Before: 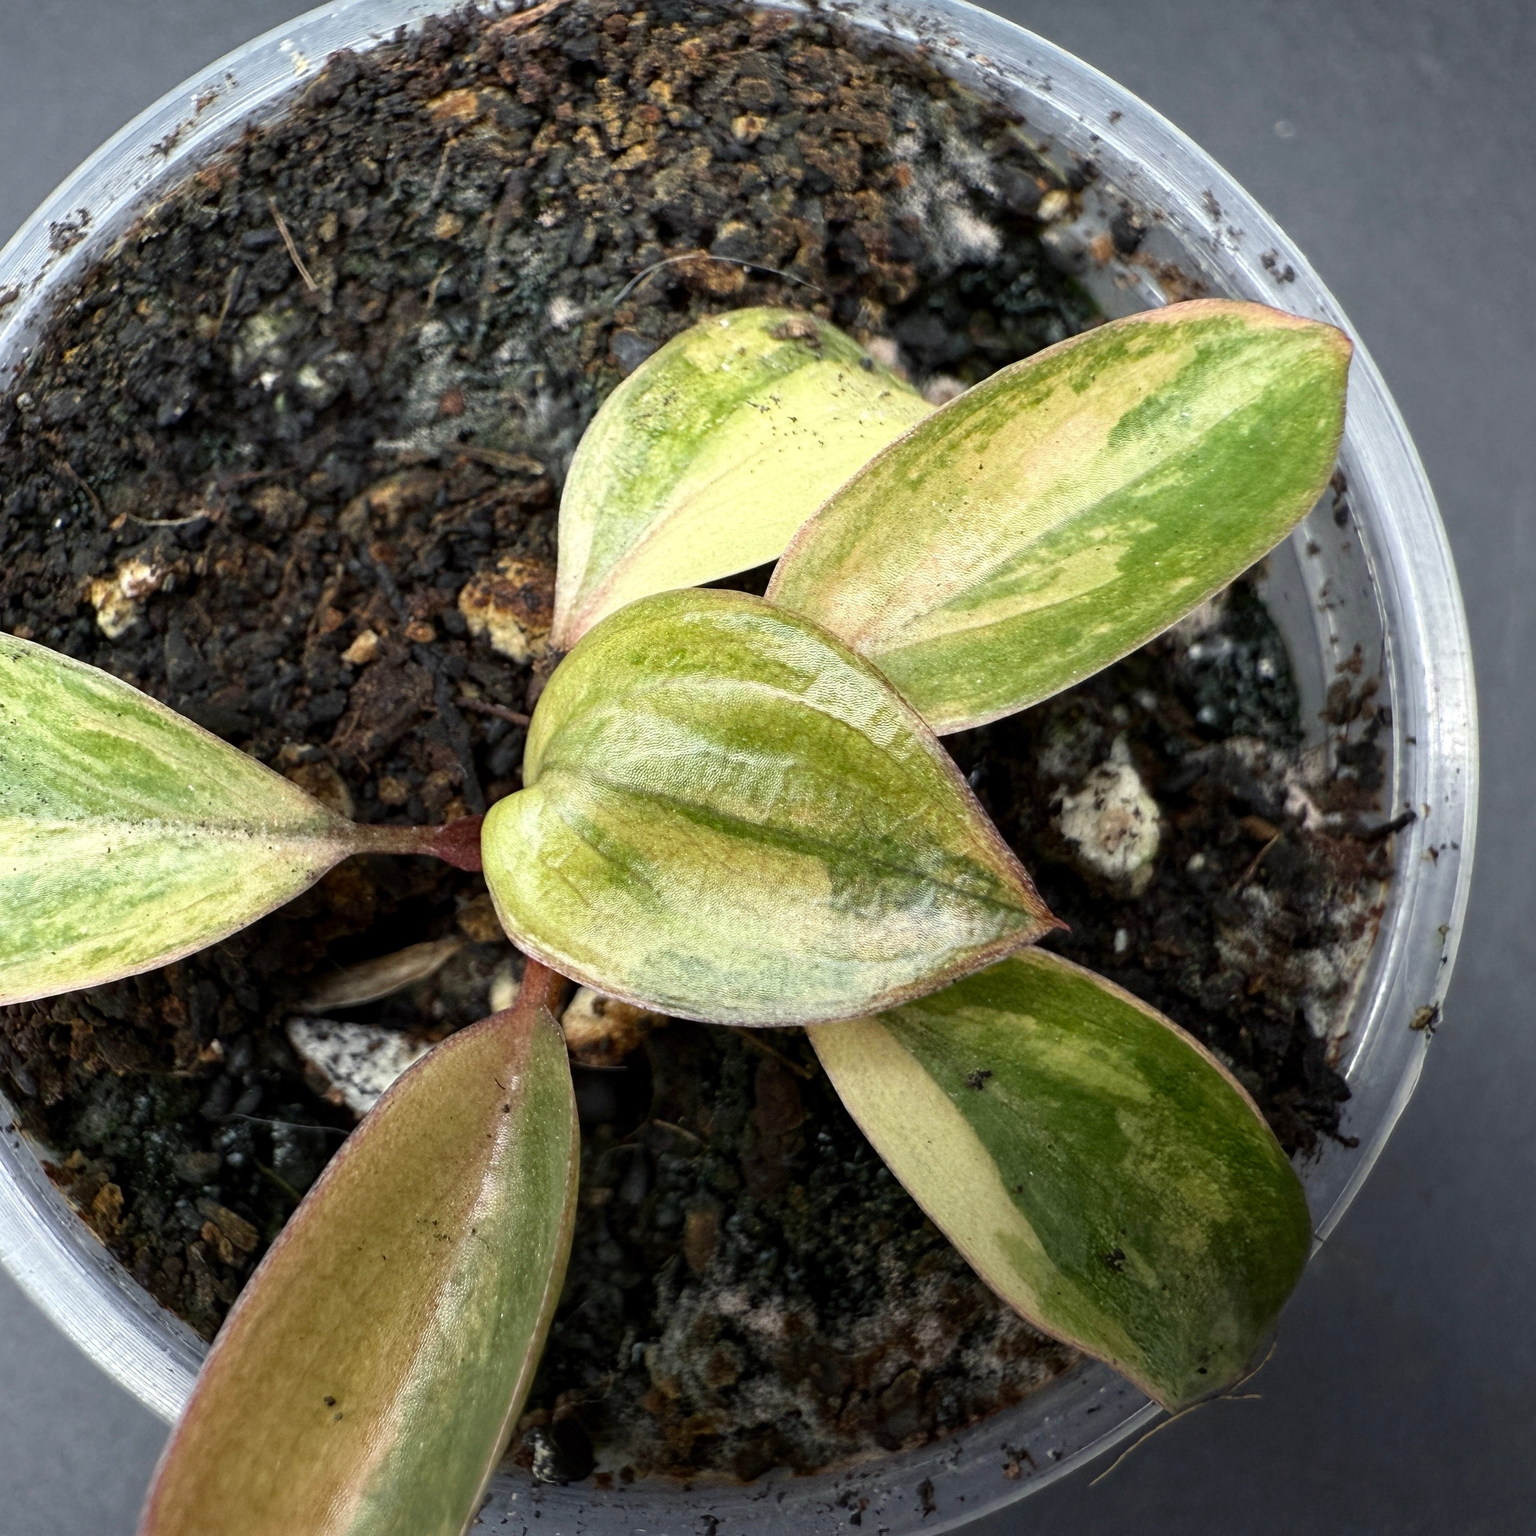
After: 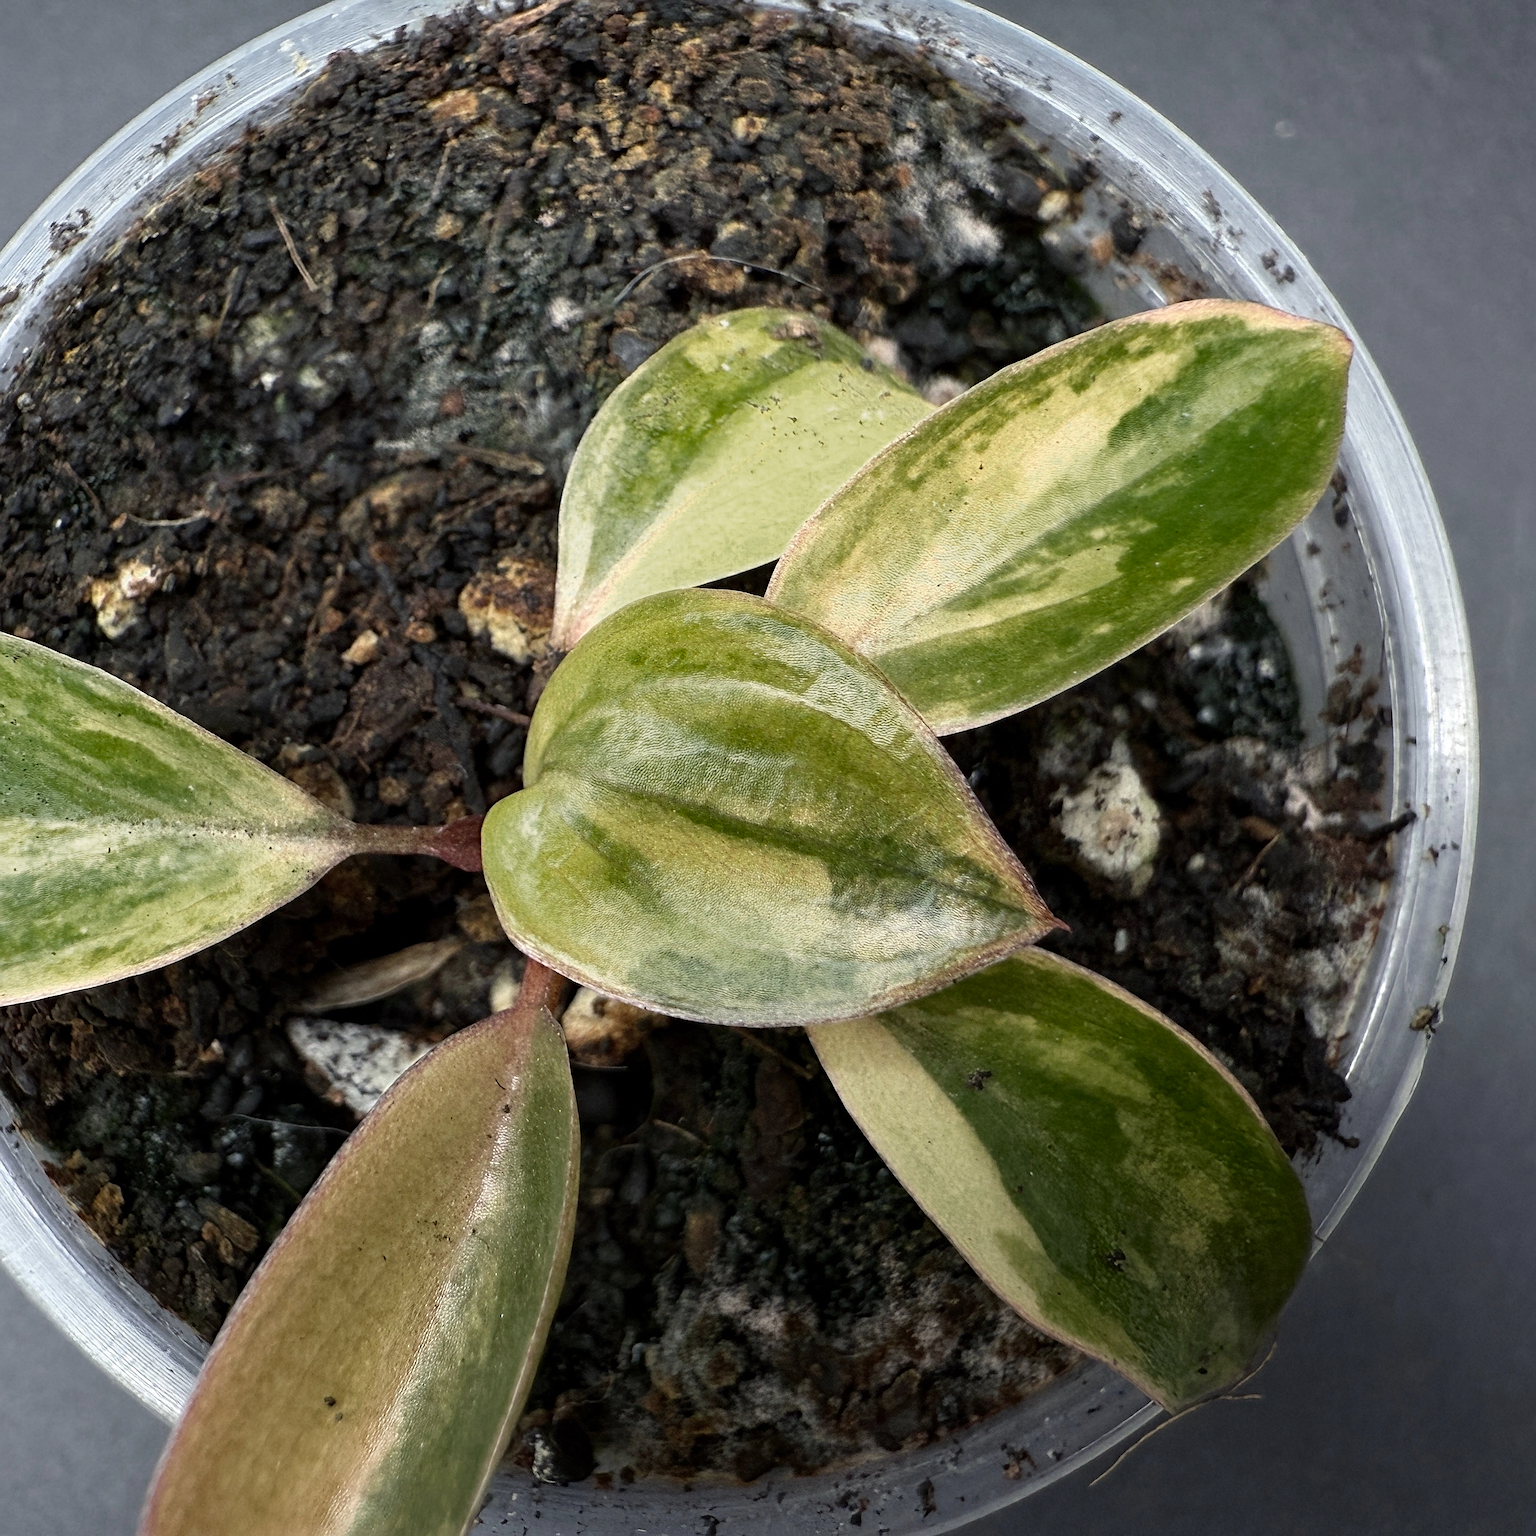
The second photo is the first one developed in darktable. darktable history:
color contrast: green-magenta contrast 0.84, blue-yellow contrast 0.86
color zones: curves: ch0 [(0.25, 0.5) (0.347, 0.092) (0.75, 0.5)]; ch1 [(0.25, 0.5) (0.33, 0.51) (0.75, 0.5)]
sharpen: on, module defaults
